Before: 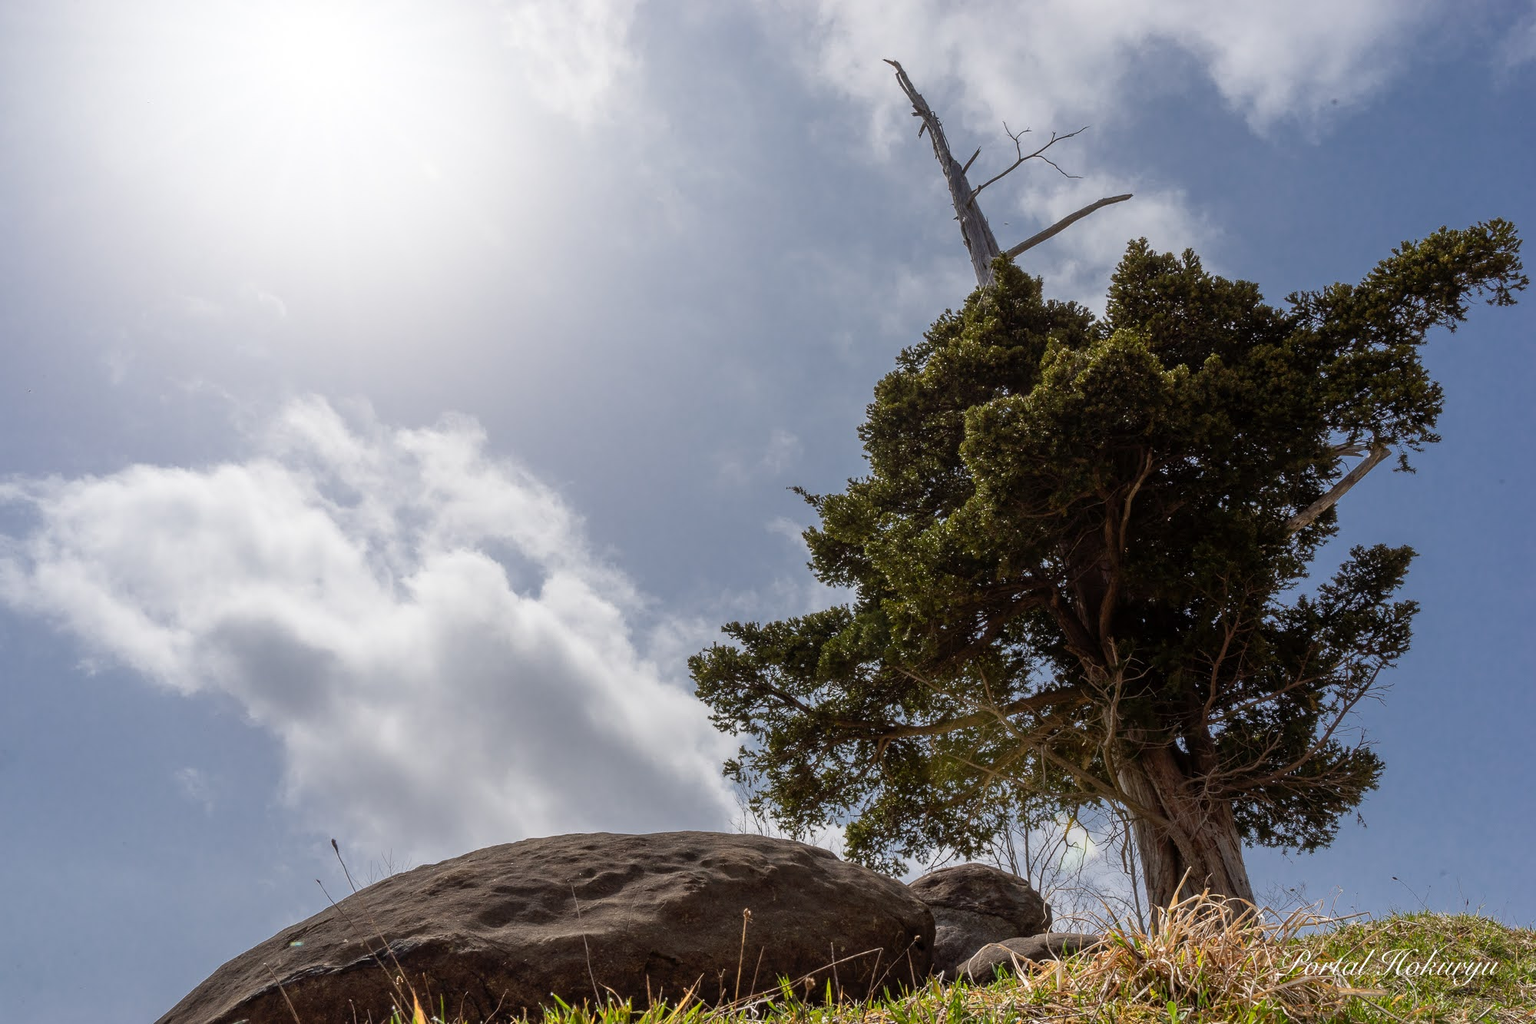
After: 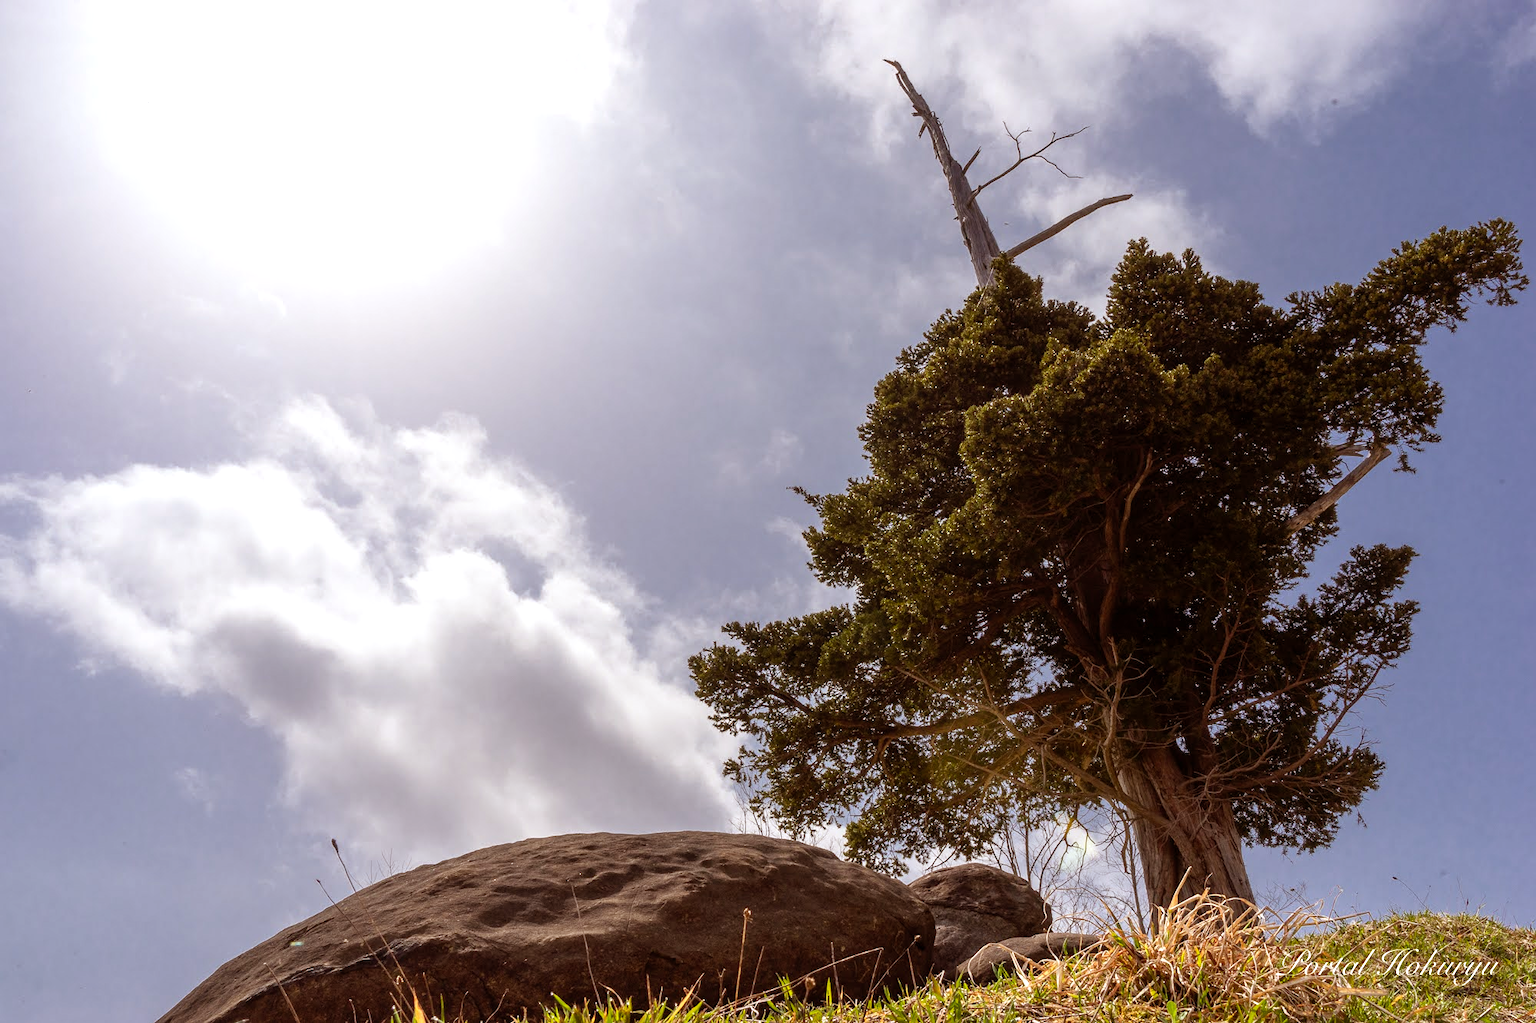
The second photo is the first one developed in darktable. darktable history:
exposure: black level correction 0, exposure 0.4 EV, compensate exposure bias true, compensate highlight preservation false
rgb levels: mode RGB, independent channels, levels [[0, 0.5, 1], [0, 0.521, 1], [0, 0.536, 1]]
